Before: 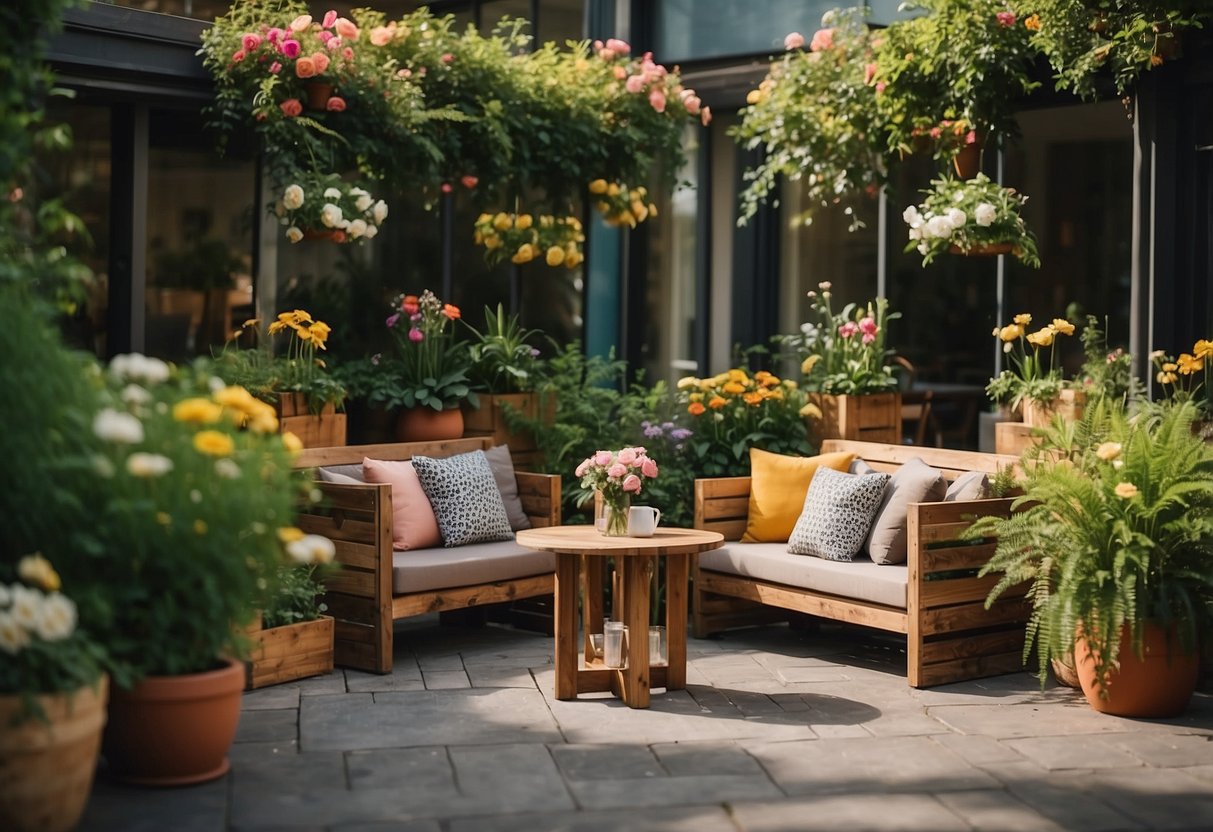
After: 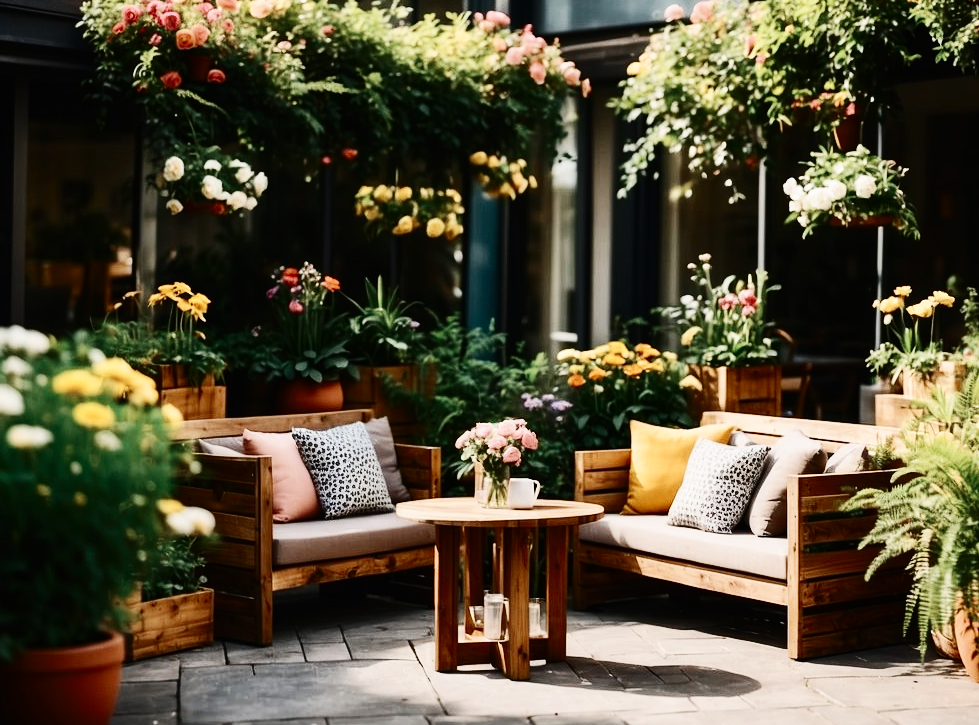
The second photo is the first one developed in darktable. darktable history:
crop: left 9.948%, top 3.467%, right 9.293%, bottom 9.326%
color zones: curves: ch0 [(0, 0.5) (0.125, 0.4) (0.25, 0.5) (0.375, 0.4) (0.5, 0.4) (0.625, 0.35) (0.75, 0.35) (0.875, 0.5)]; ch1 [(0, 0.35) (0.125, 0.45) (0.25, 0.35) (0.375, 0.35) (0.5, 0.35) (0.625, 0.35) (0.75, 0.45) (0.875, 0.35)]; ch2 [(0, 0.6) (0.125, 0.5) (0.25, 0.5) (0.375, 0.6) (0.5, 0.6) (0.625, 0.5) (0.75, 0.5) (0.875, 0.5)]
contrast brightness saturation: contrast 0.285
base curve: curves: ch0 [(0, 0) (0.036, 0.025) (0.121, 0.166) (0.206, 0.329) (0.605, 0.79) (1, 1)], preserve colors none
